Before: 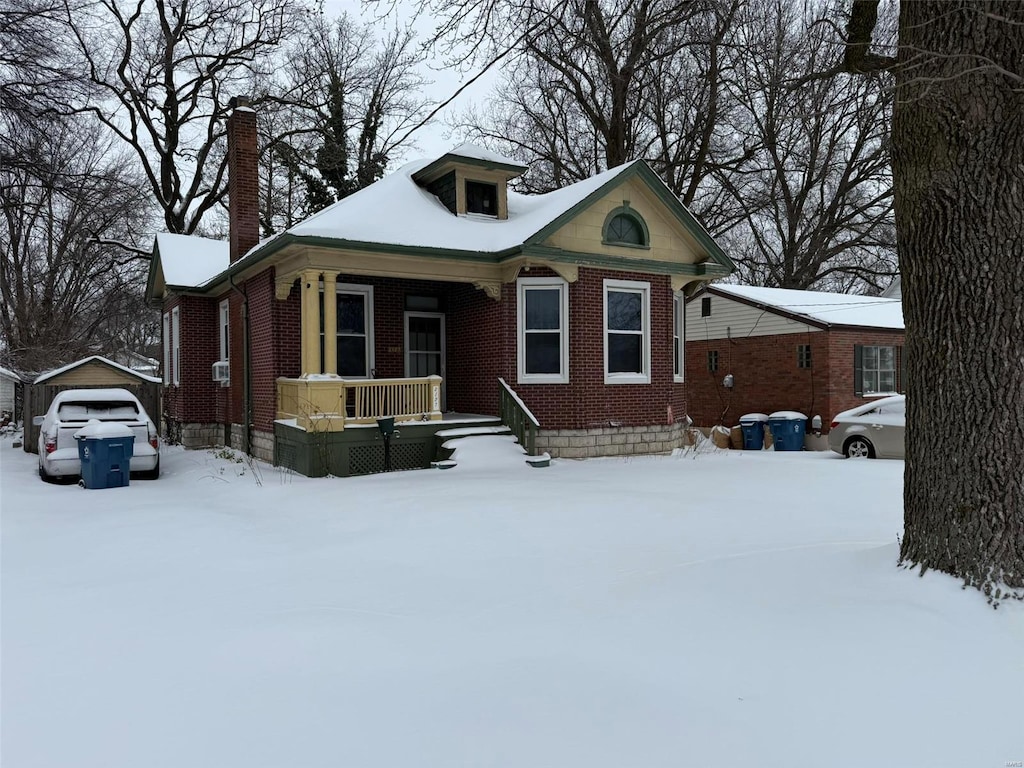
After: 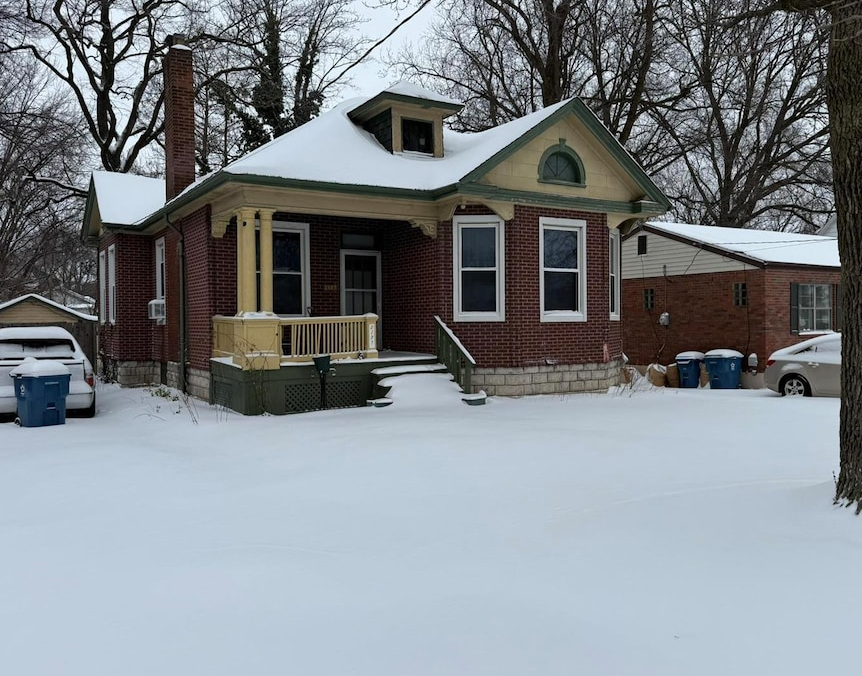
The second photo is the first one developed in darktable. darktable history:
crop: left 6.269%, top 8.158%, right 9.544%, bottom 3.745%
